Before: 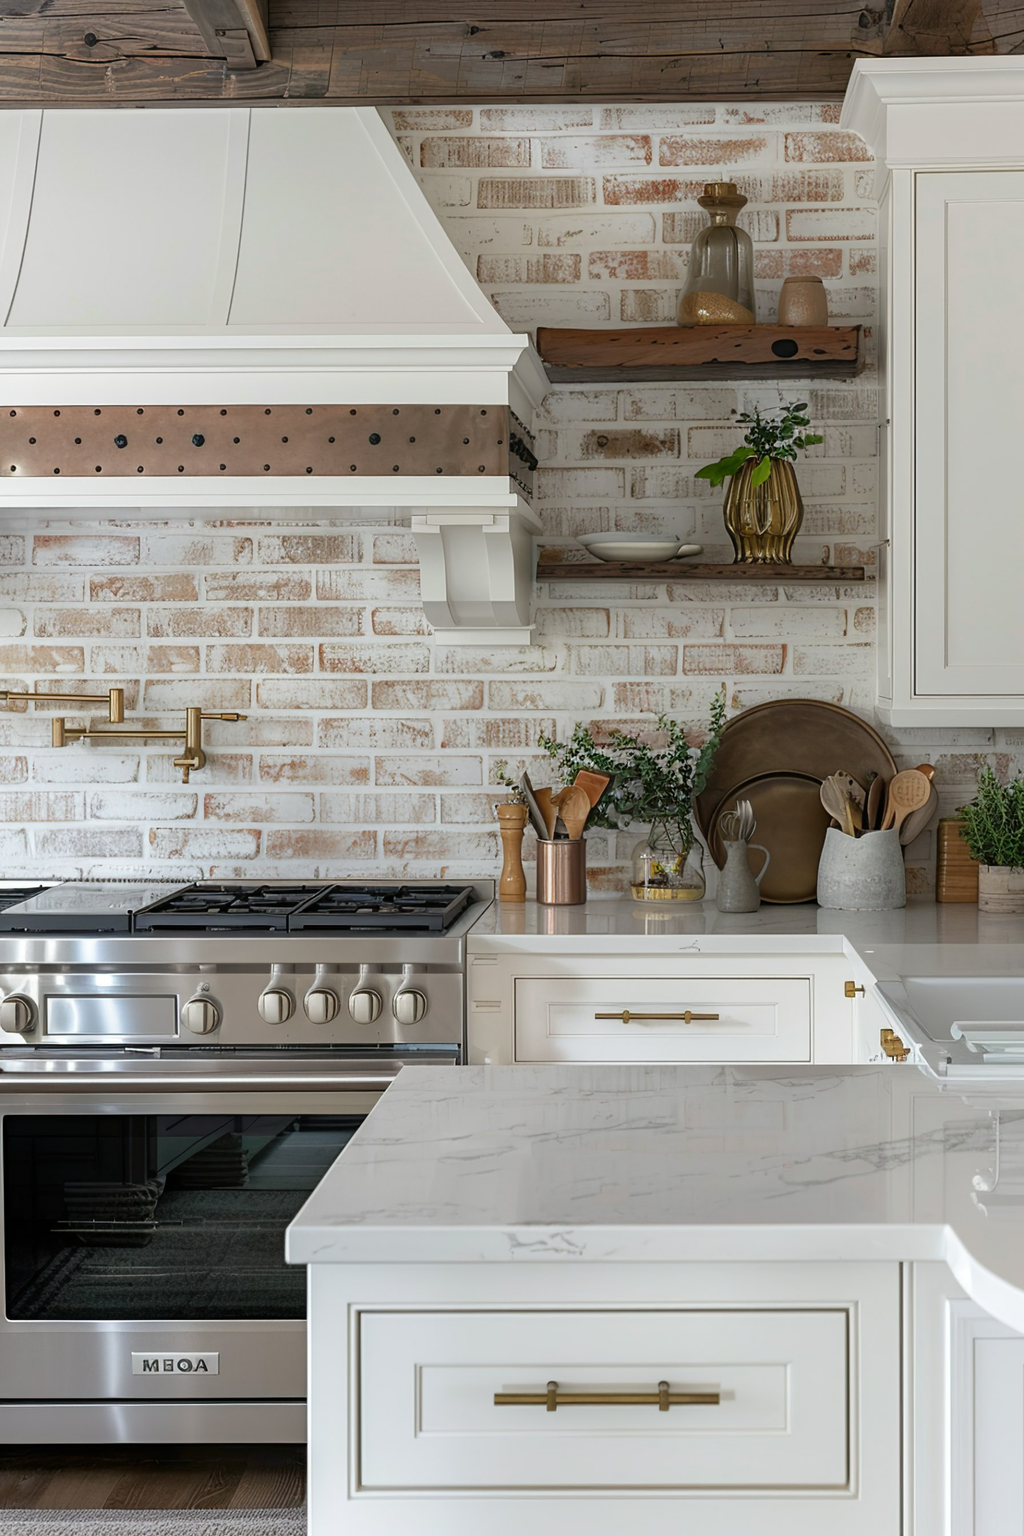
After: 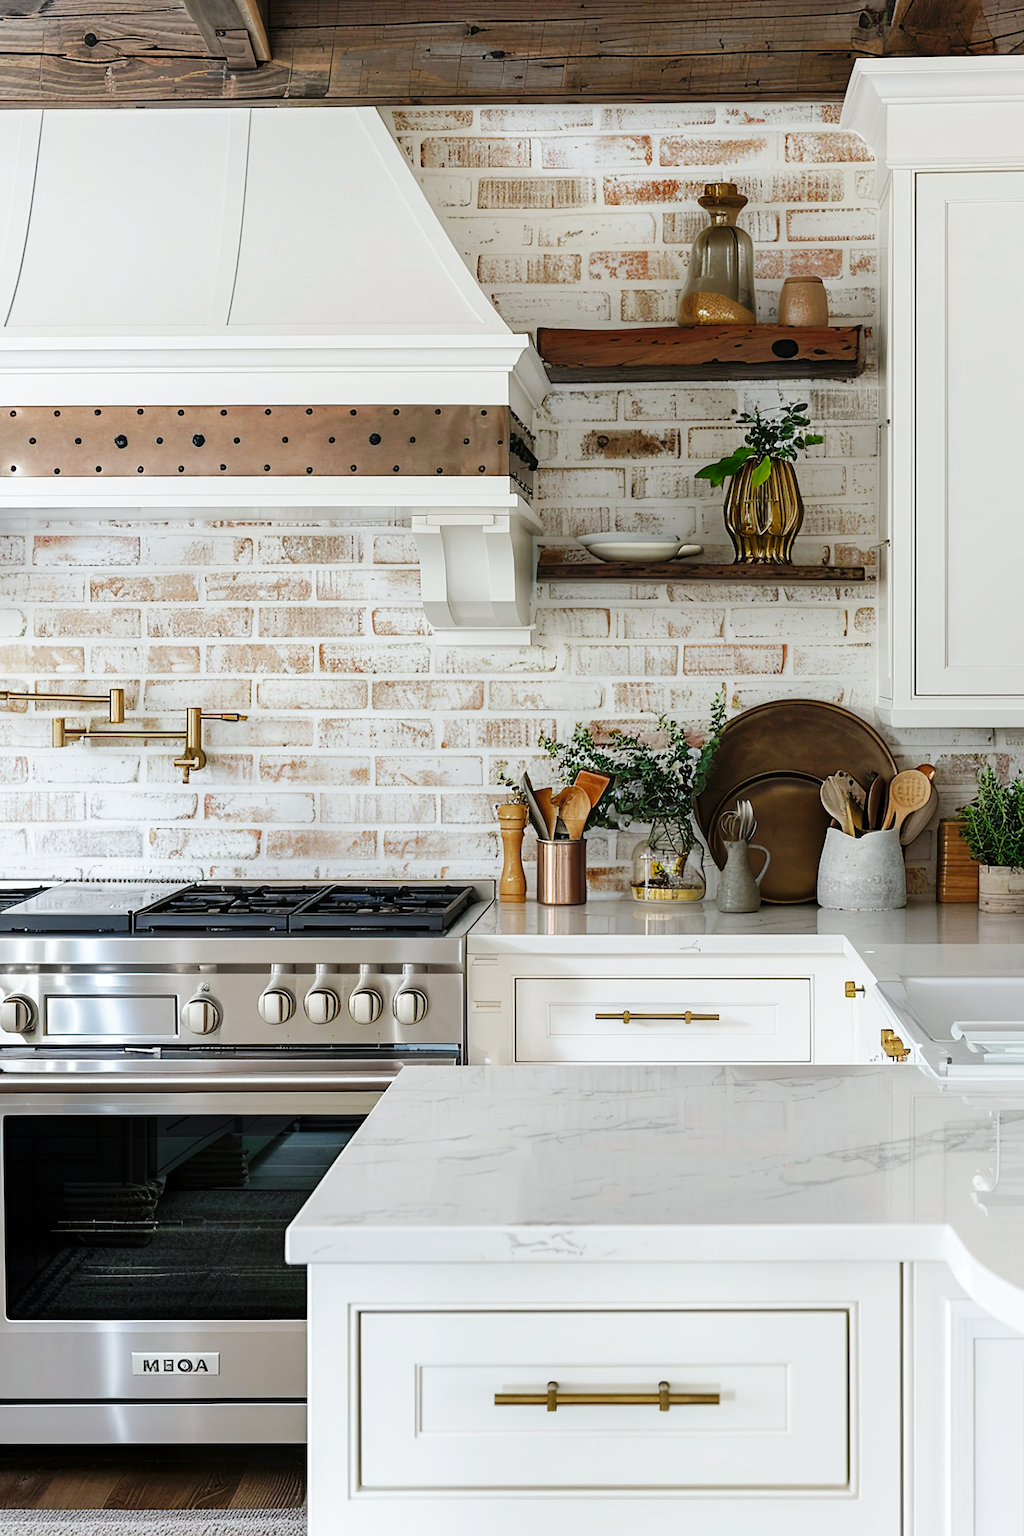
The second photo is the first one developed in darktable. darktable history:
sharpen: radius 1.559, amount 0.373, threshold 1.271
base curve: curves: ch0 [(0, 0) (0.036, 0.025) (0.121, 0.166) (0.206, 0.329) (0.605, 0.79) (1, 1)], preserve colors none
white balance: red 0.986, blue 1.01
